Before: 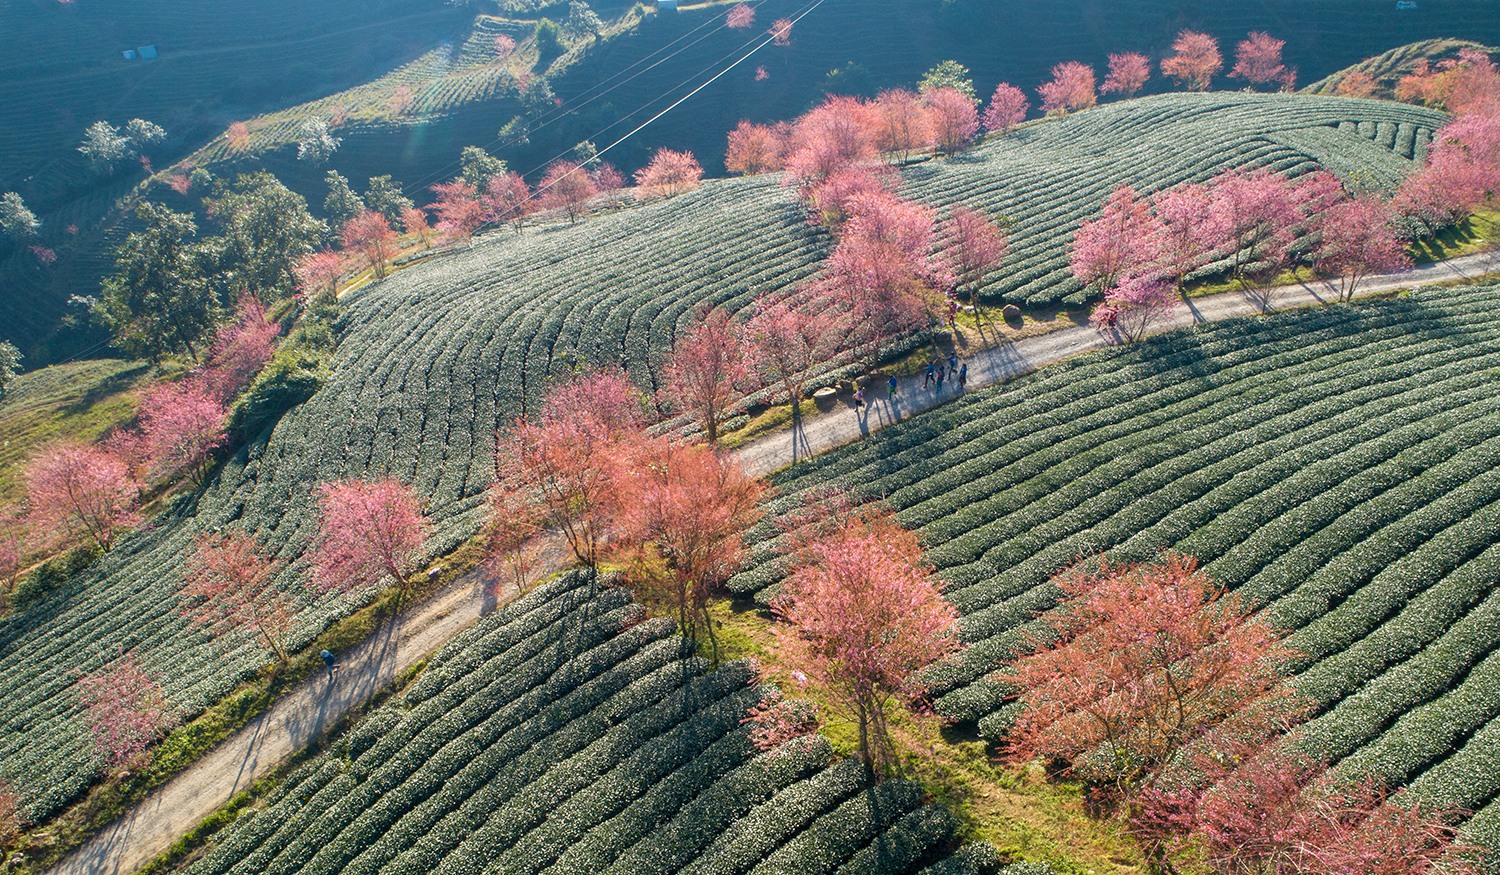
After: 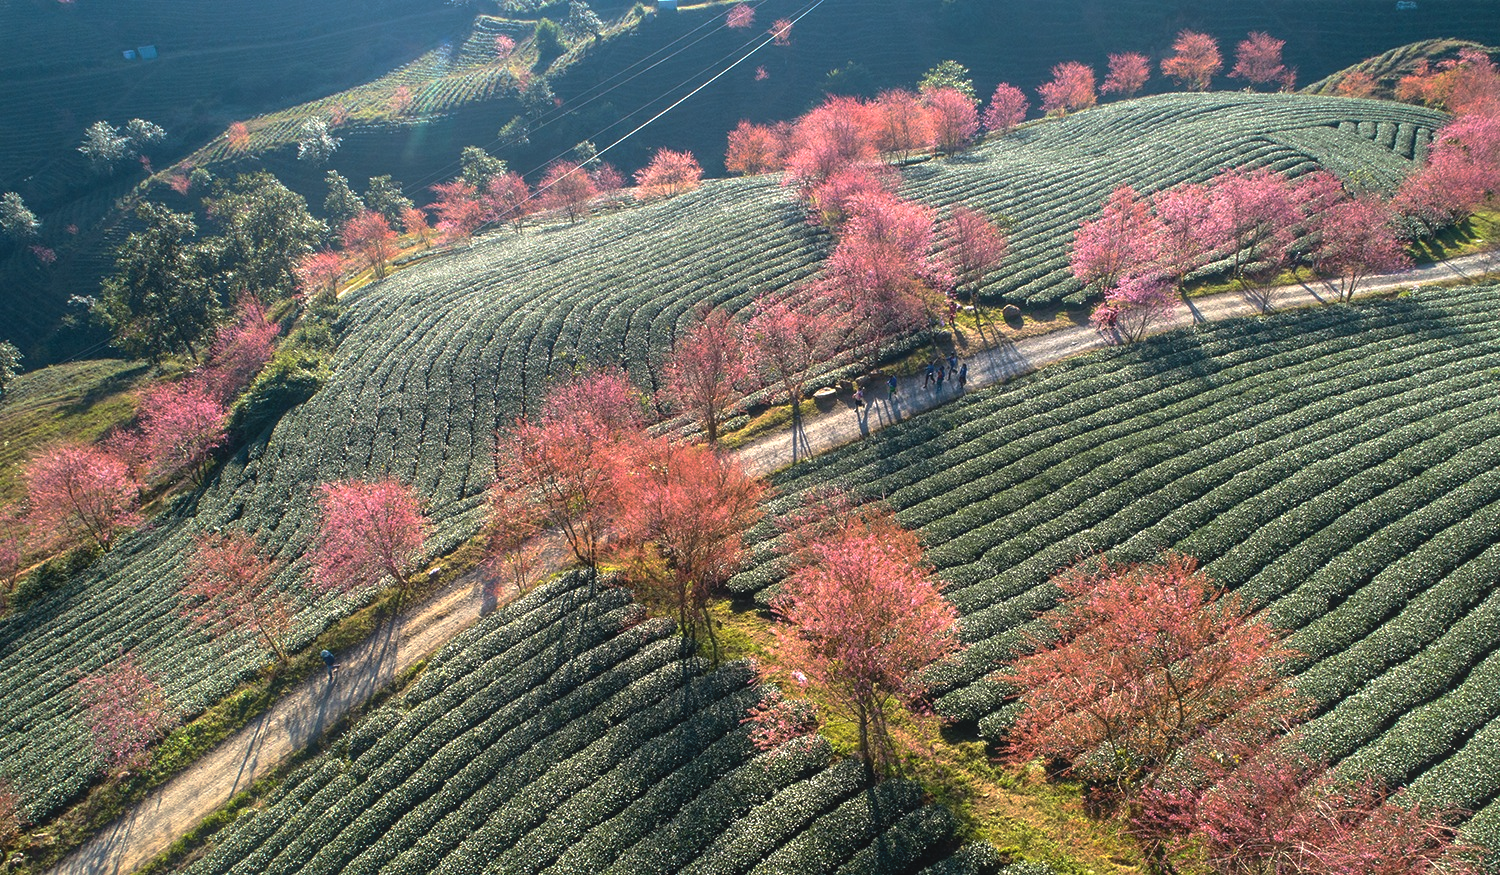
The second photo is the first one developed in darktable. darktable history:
bloom: on, module defaults
base curve: curves: ch0 [(0, 0) (0.595, 0.418) (1, 1)], preserve colors none
tone equalizer: -8 EV -0.417 EV, -7 EV -0.389 EV, -6 EV -0.333 EV, -5 EV -0.222 EV, -3 EV 0.222 EV, -2 EV 0.333 EV, -1 EV 0.389 EV, +0 EV 0.417 EV, edges refinement/feathering 500, mask exposure compensation -1.57 EV, preserve details no
